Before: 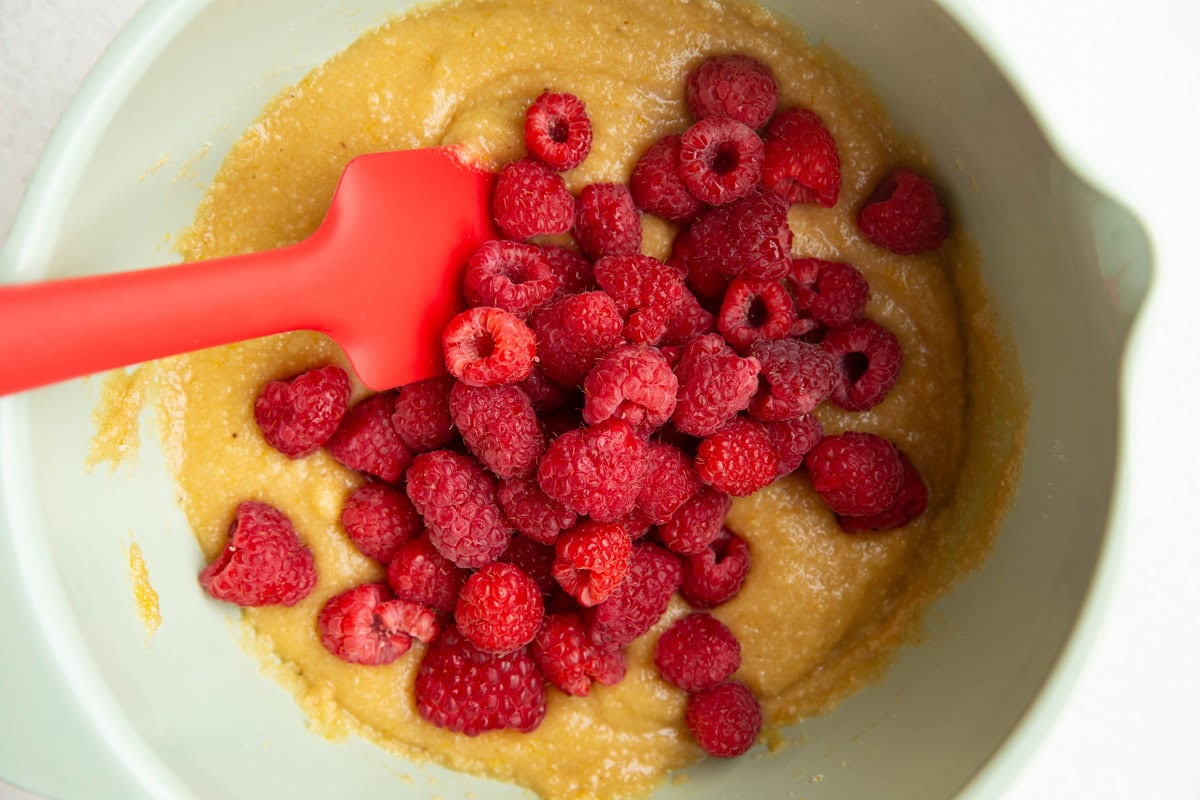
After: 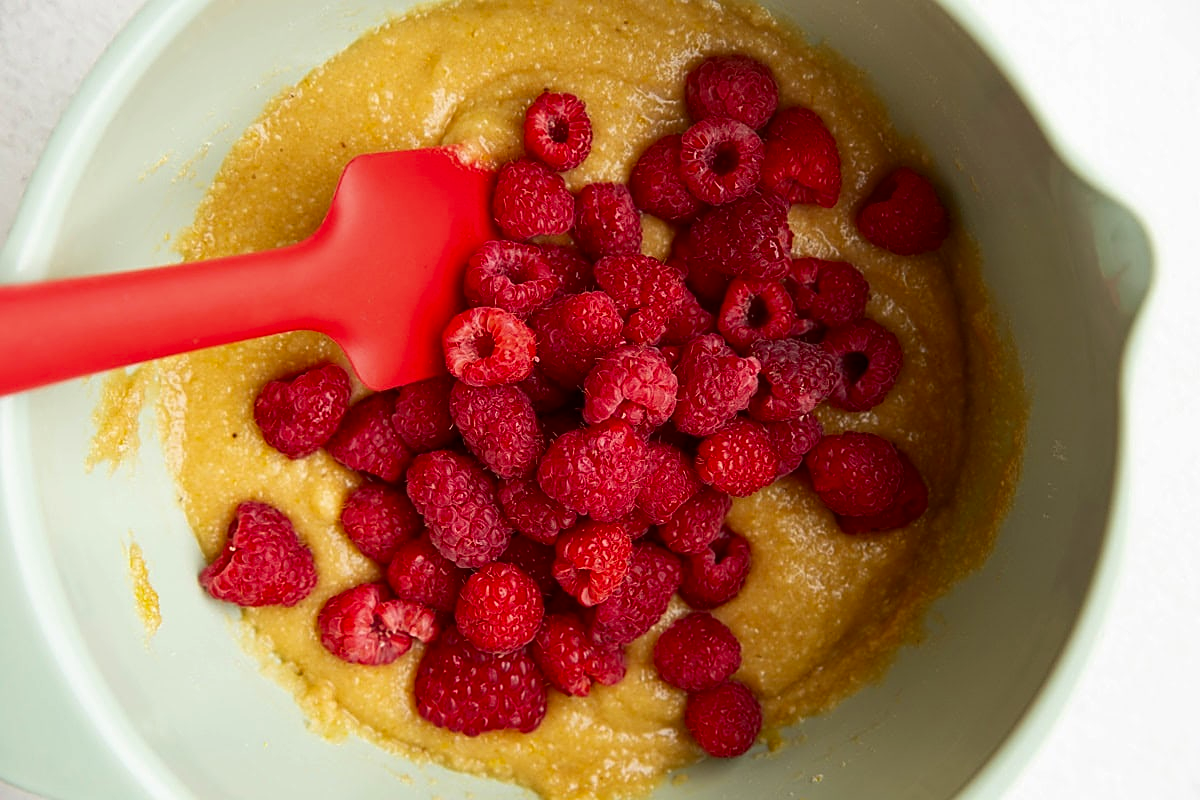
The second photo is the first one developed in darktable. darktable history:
contrast brightness saturation: contrast 0.067, brightness -0.126, saturation 0.062
sharpen: on, module defaults
